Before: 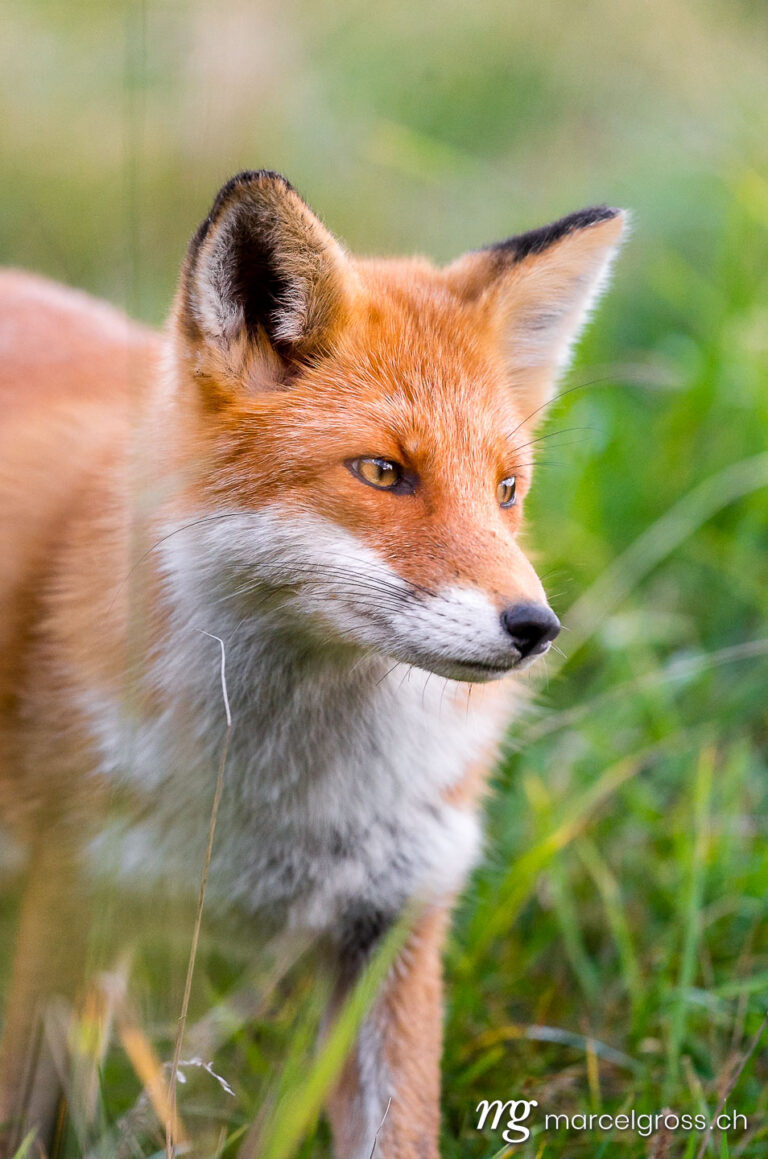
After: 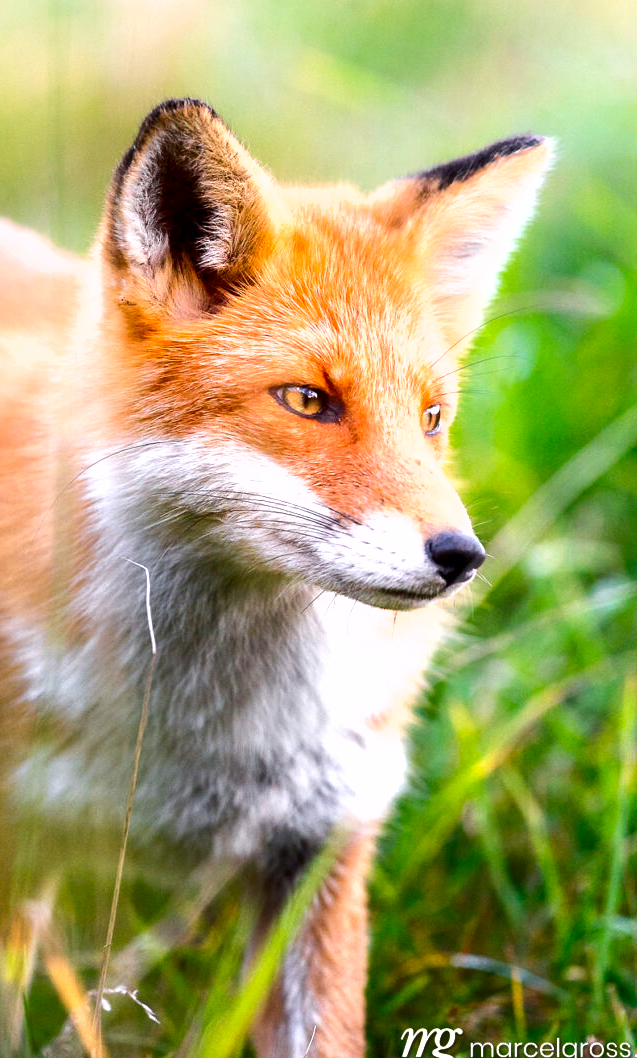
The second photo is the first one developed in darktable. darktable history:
crop: left 9.781%, top 6.282%, right 7.16%, bottom 2.383%
shadows and highlights: shadows -41.64, highlights 62.57, highlights color adjustment 55.92%, soften with gaussian
contrast brightness saturation: brightness -0.249, saturation 0.204
exposure: exposure 0.776 EV, compensate exposure bias true, compensate highlight preservation false
